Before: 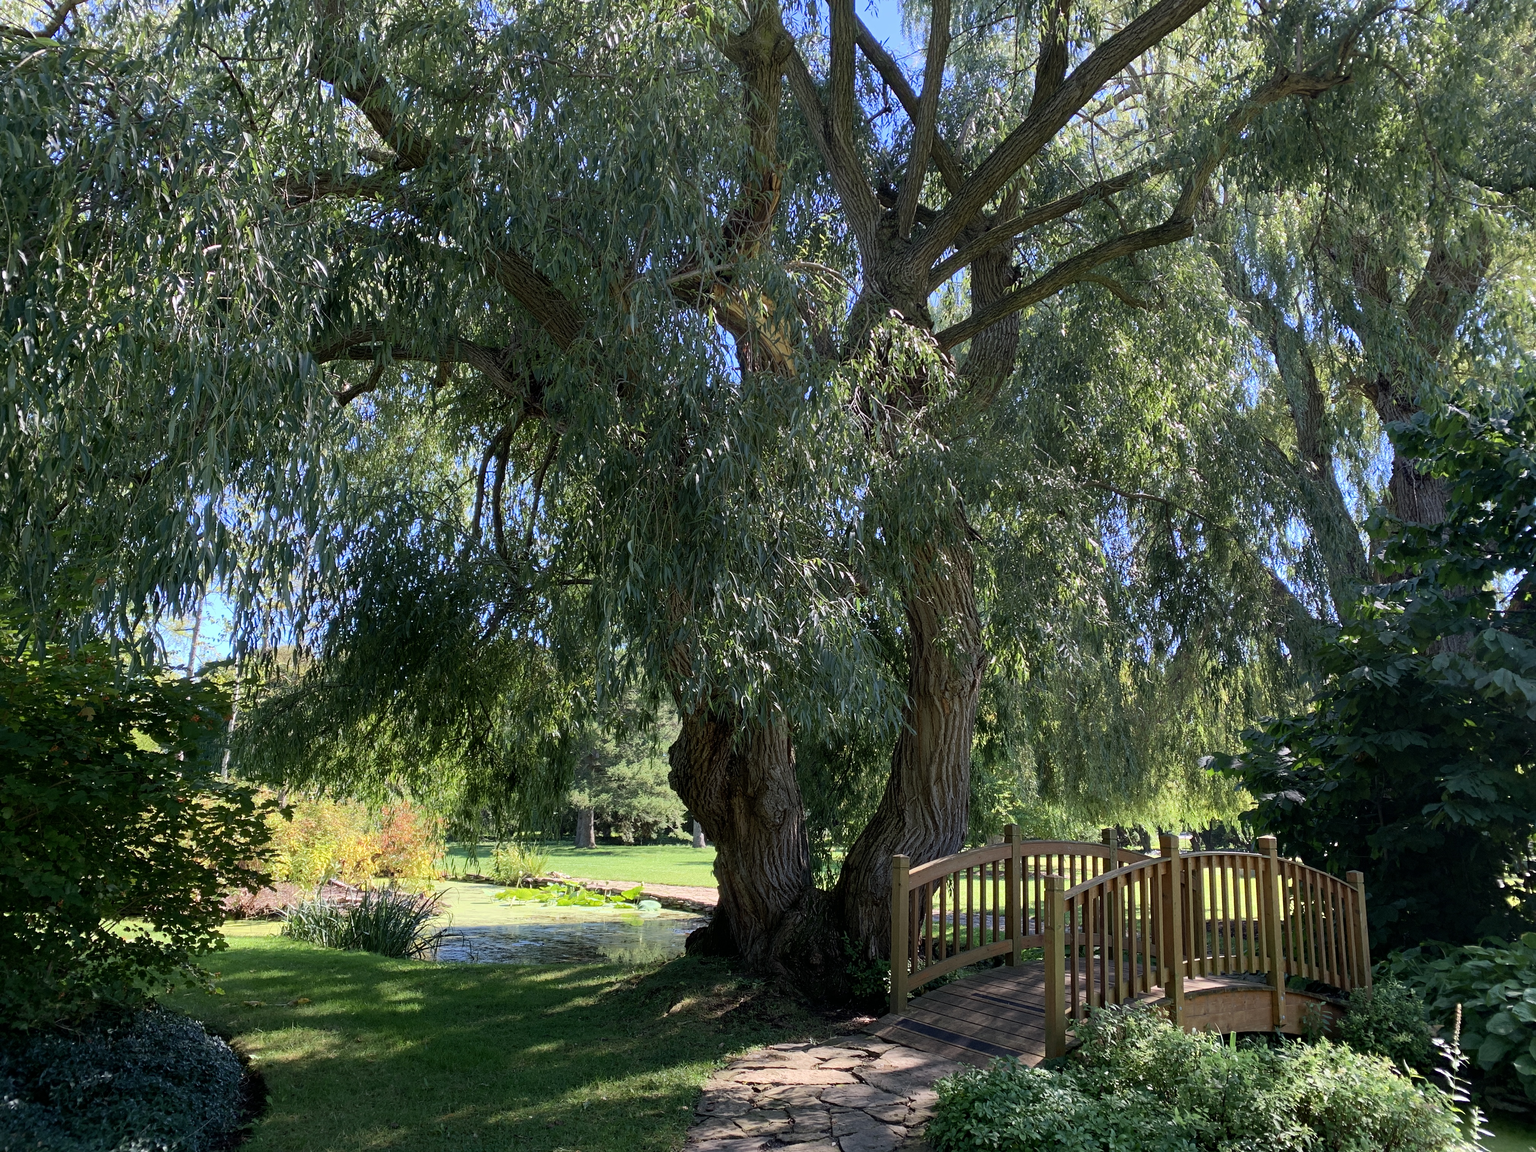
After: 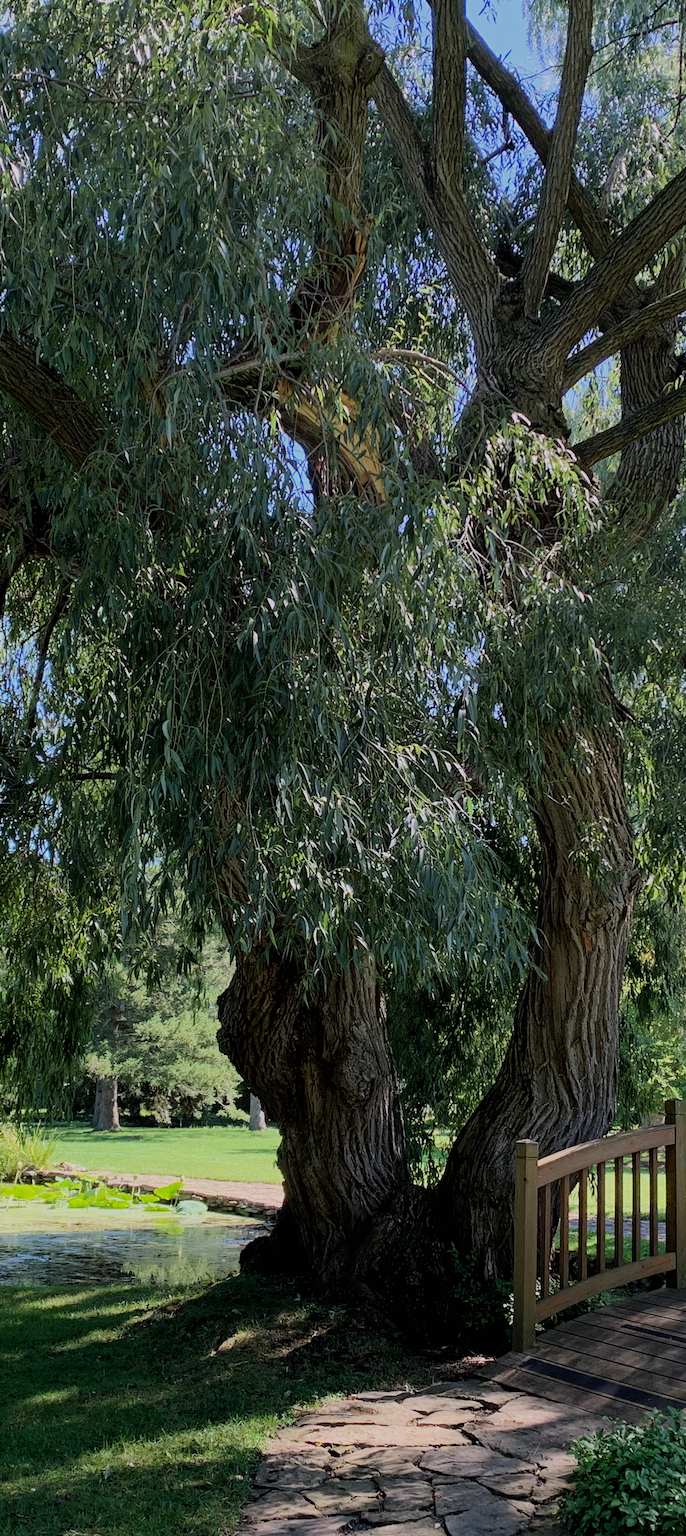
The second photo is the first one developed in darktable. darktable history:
filmic rgb: black relative exposure -7.65 EV, white relative exposure 4.56 EV, hardness 3.61
crop: left 32.952%, right 33.507%
